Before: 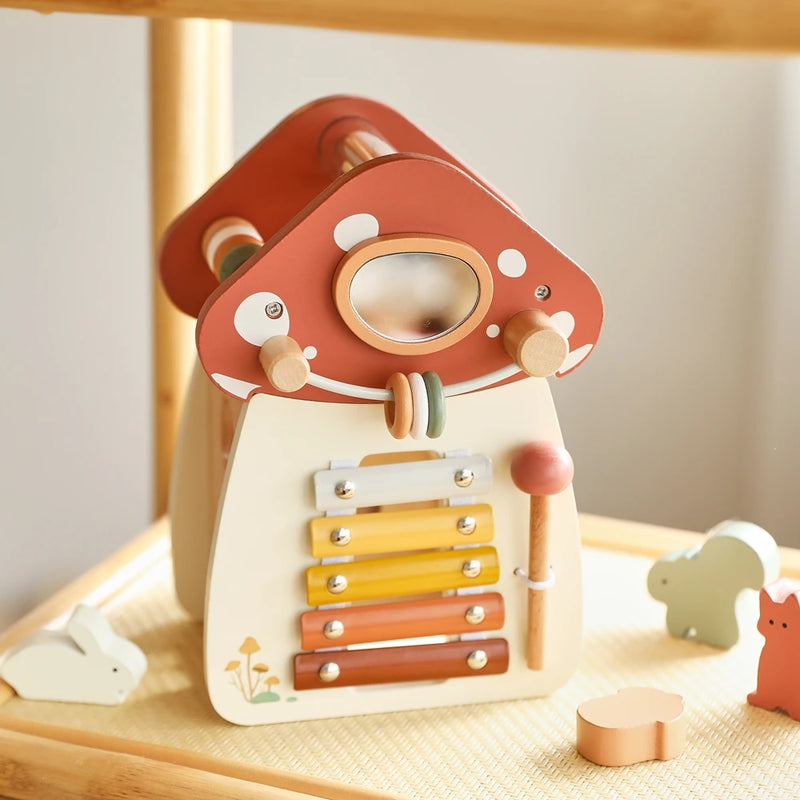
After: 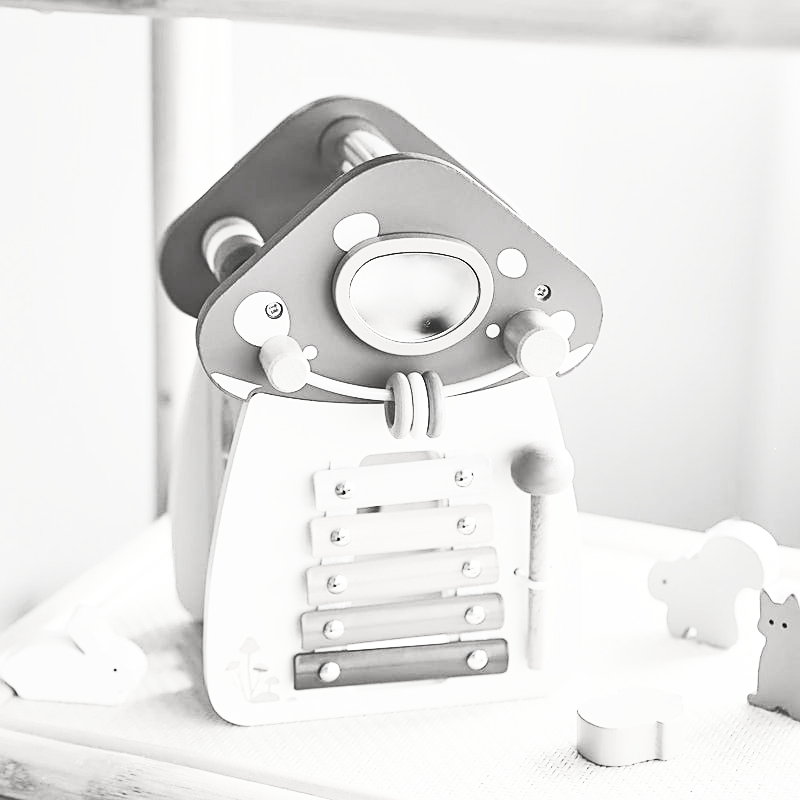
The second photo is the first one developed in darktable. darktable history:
sharpen: on, module defaults
contrast brightness saturation: contrast 0.537, brightness 0.456, saturation -0.986
